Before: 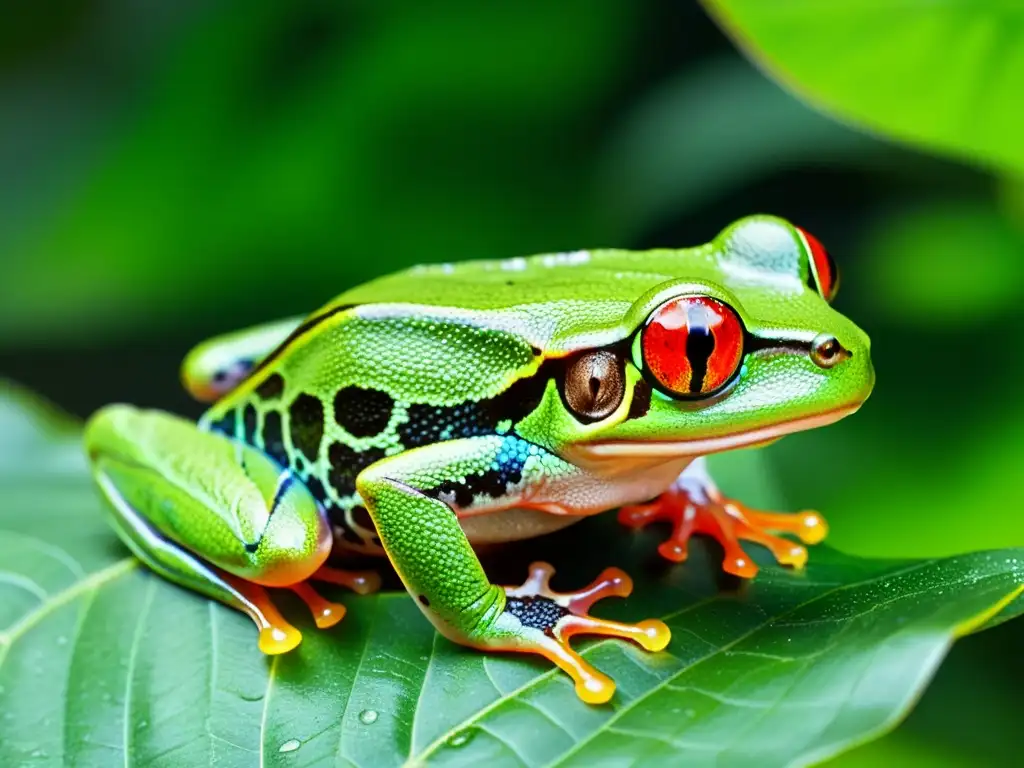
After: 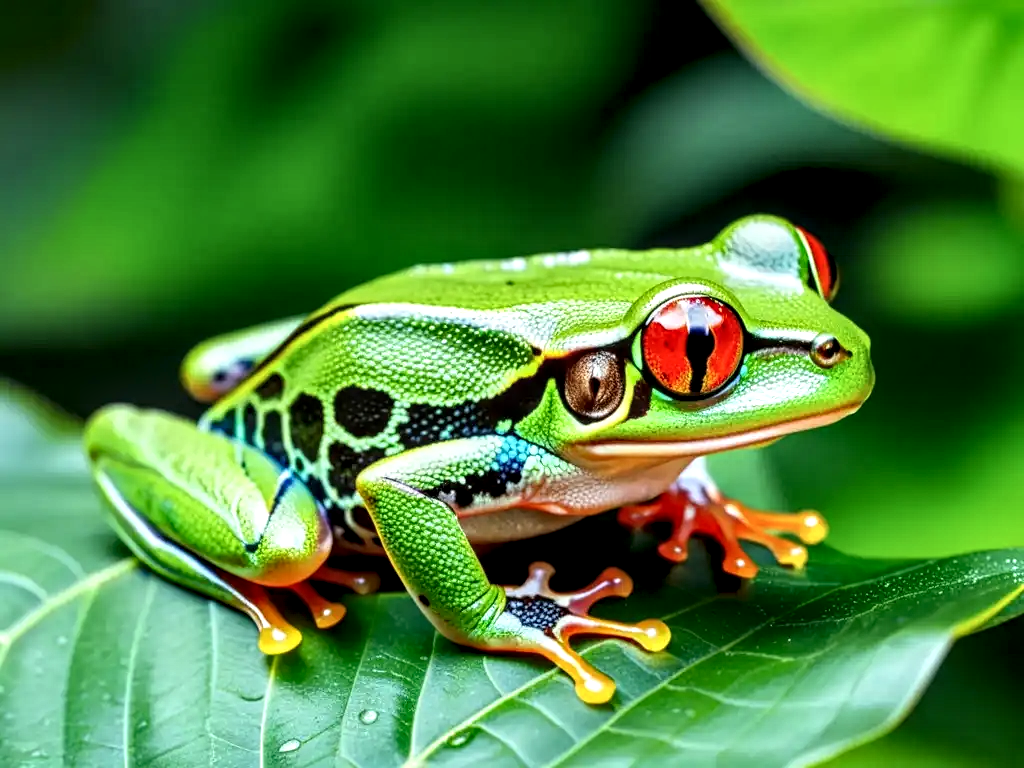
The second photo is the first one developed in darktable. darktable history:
local contrast: highlights 60%, shadows 60%, detail 160%
tone equalizer: on, module defaults
